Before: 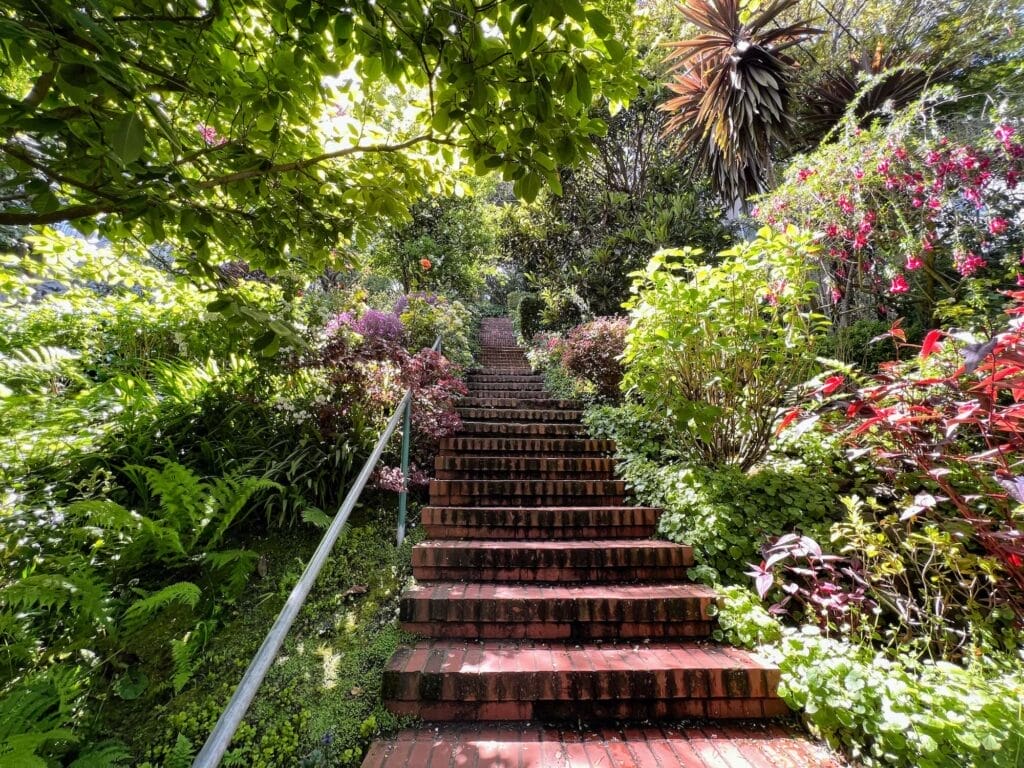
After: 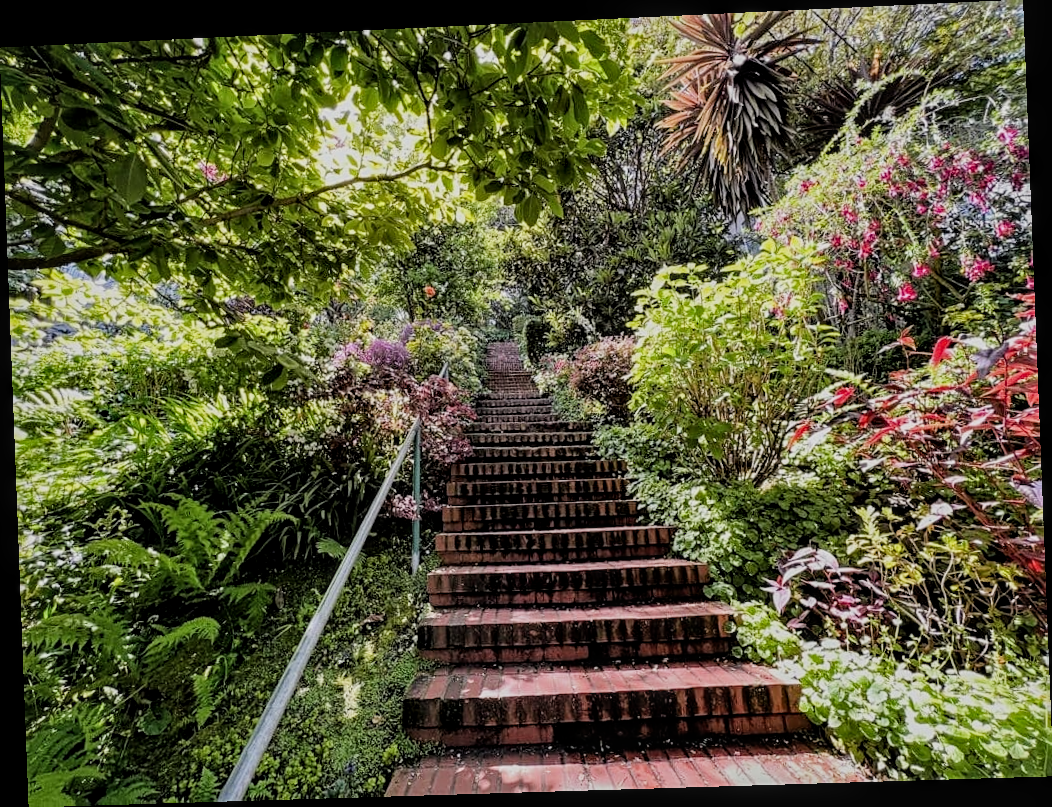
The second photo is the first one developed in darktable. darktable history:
local contrast: on, module defaults
sharpen: on, module defaults
filmic rgb: black relative exposure -7.65 EV, white relative exposure 4.56 EV, hardness 3.61
rotate and perspective: rotation -2.22°, lens shift (horizontal) -0.022, automatic cropping off
